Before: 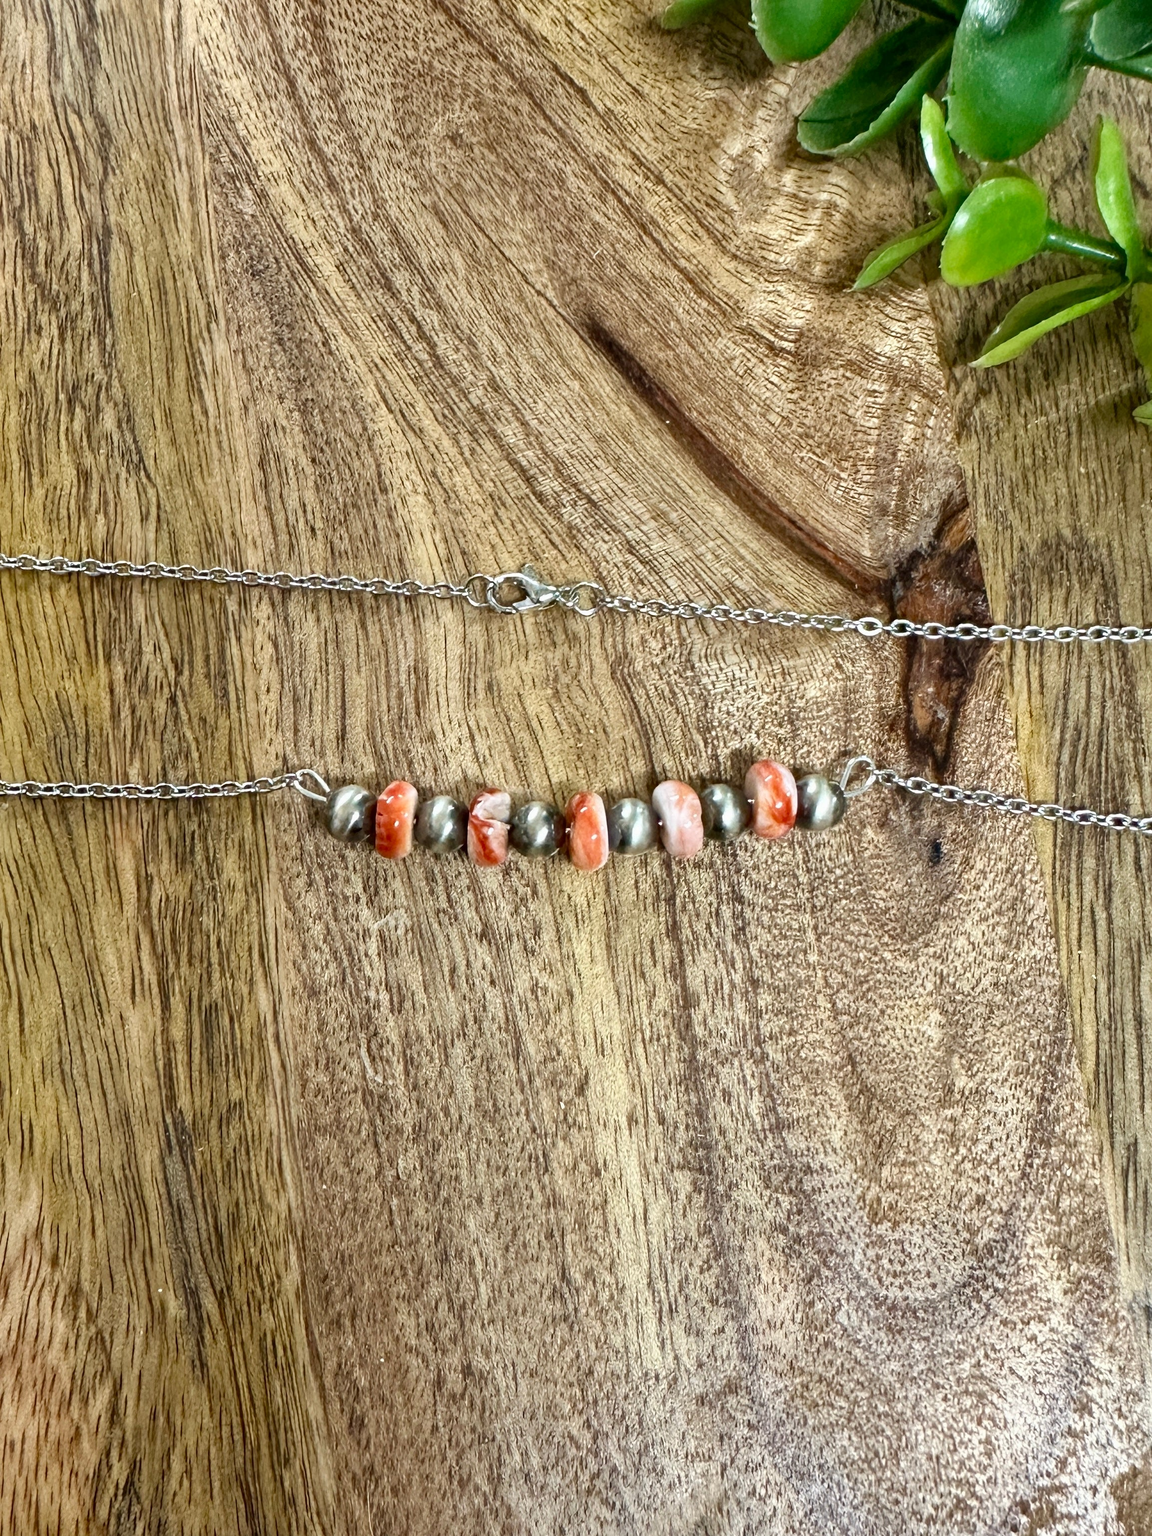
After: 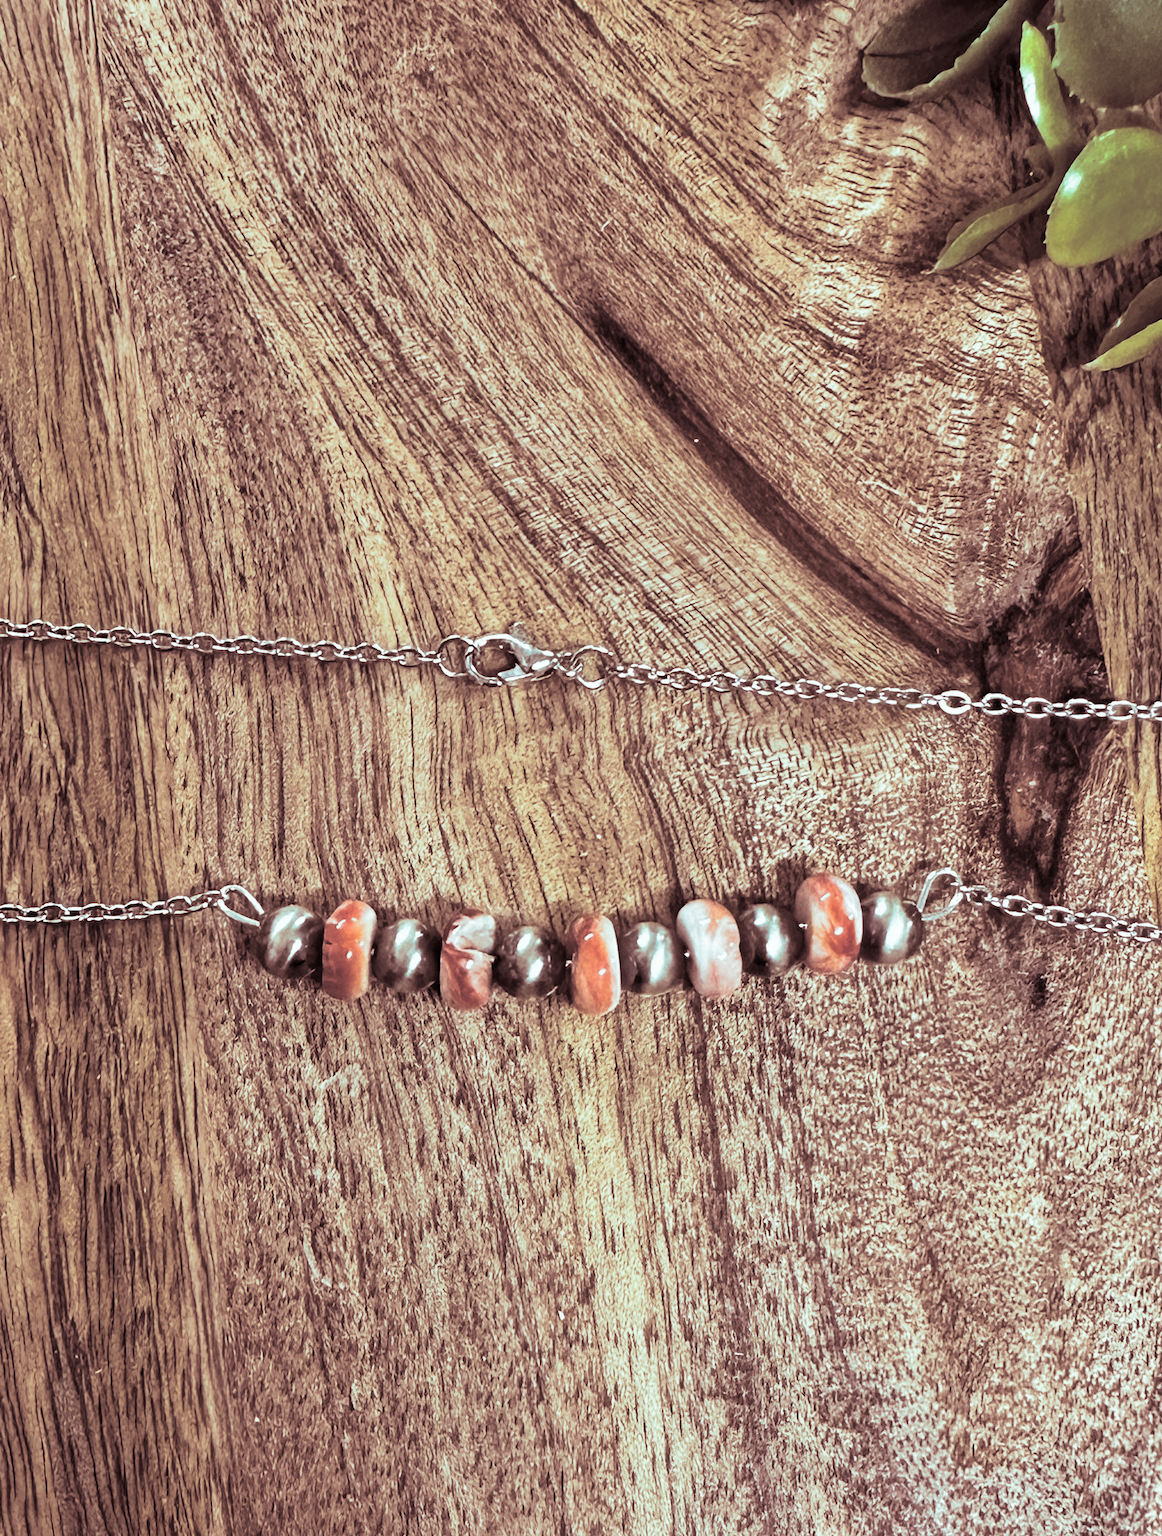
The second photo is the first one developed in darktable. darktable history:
crop and rotate: left 10.77%, top 5.1%, right 10.41%, bottom 16.76%
split-toning: shadows › saturation 0.3, highlights › hue 180°, highlights › saturation 0.3, compress 0%
color correction: highlights a* -2.73, highlights b* -2.09, shadows a* 2.41, shadows b* 2.73
